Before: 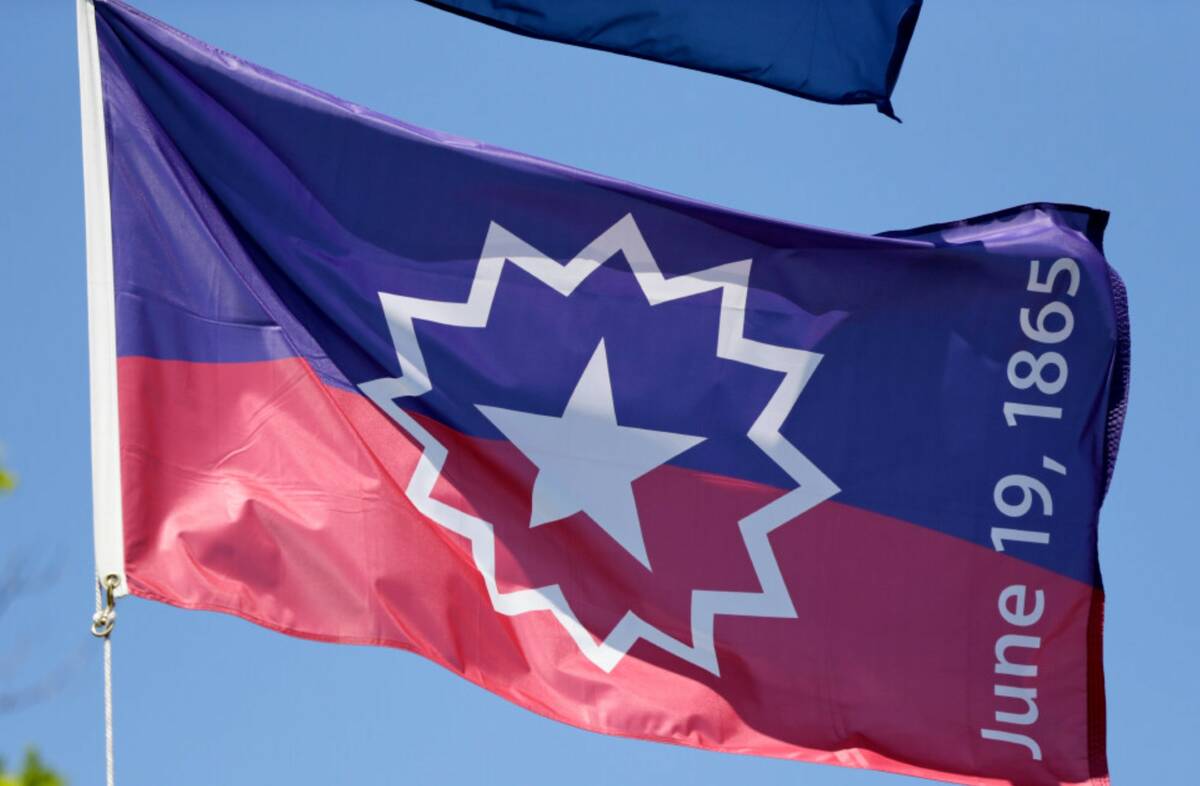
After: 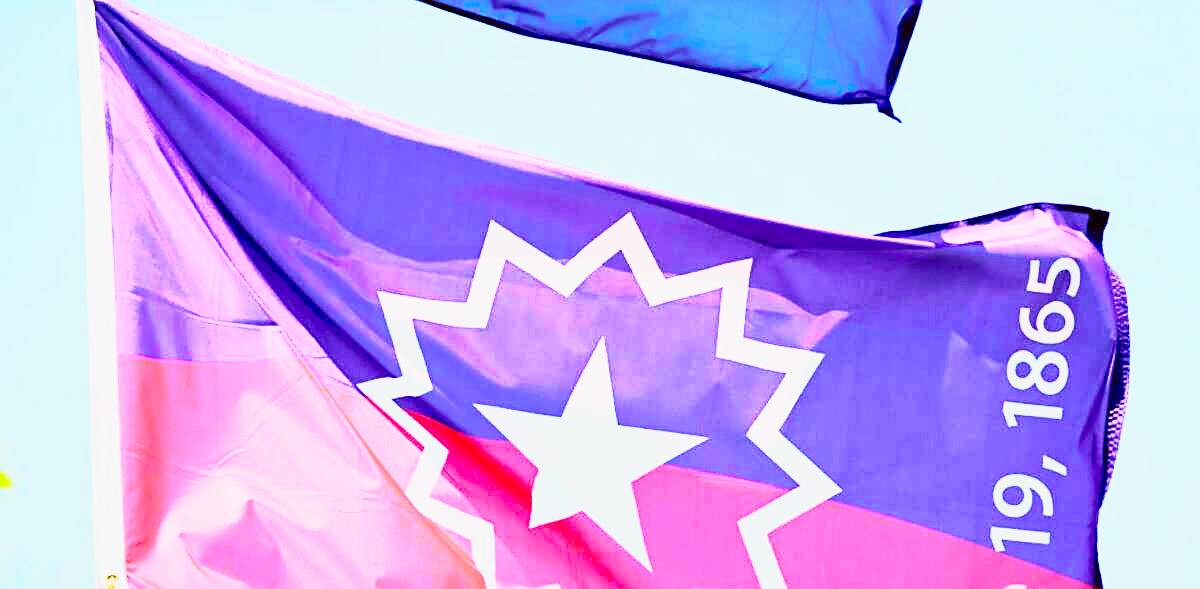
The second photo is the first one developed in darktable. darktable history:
exposure: black level correction 0.001, exposure 1.118 EV, compensate exposure bias true, compensate highlight preservation false
sharpen: on, module defaults
contrast brightness saturation: contrast 0.393, brightness 0.522
tone curve: curves: ch0 [(0, 0) (0.062, 0.023) (0.168, 0.142) (0.359, 0.419) (0.469, 0.544) (0.634, 0.722) (0.839, 0.909) (0.998, 0.978)]; ch1 [(0, 0) (0.437, 0.408) (0.472, 0.47) (0.502, 0.504) (0.527, 0.546) (0.568, 0.619) (0.608, 0.665) (0.669, 0.748) (0.859, 0.899) (1, 1)]; ch2 [(0, 0) (0.33, 0.301) (0.421, 0.443) (0.473, 0.498) (0.509, 0.5) (0.535, 0.564) (0.575, 0.625) (0.608, 0.667) (1, 1)], color space Lab, independent channels, preserve colors none
shadows and highlights: on, module defaults
crop: bottom 24.978%
base curve: curves: ch0 [(0, 0) (0.028, 0.03) (0.121, 0.232) (0.46, 0.748) (0.859, 0.968) (1, 1)], preserve colors none
velvia: on, module defaults
